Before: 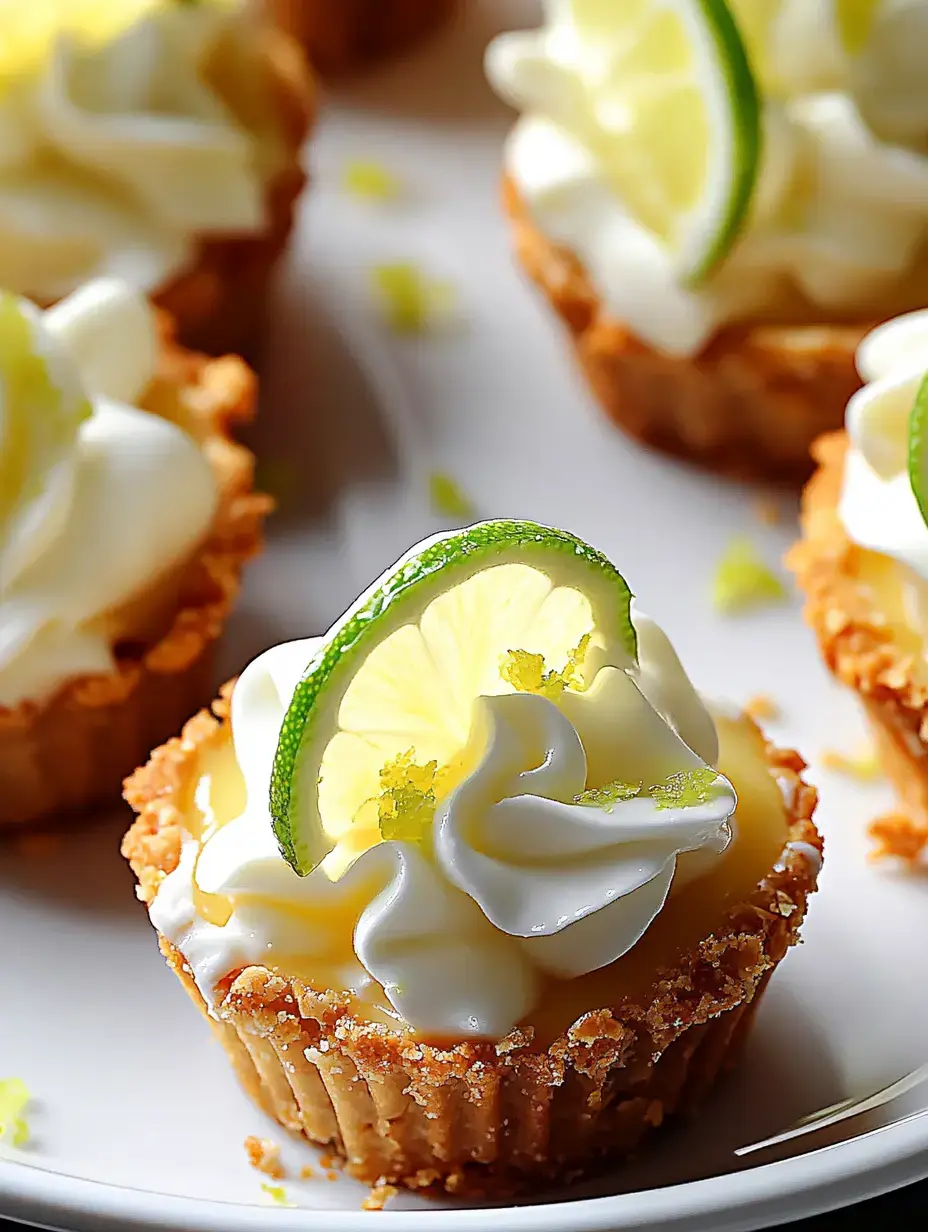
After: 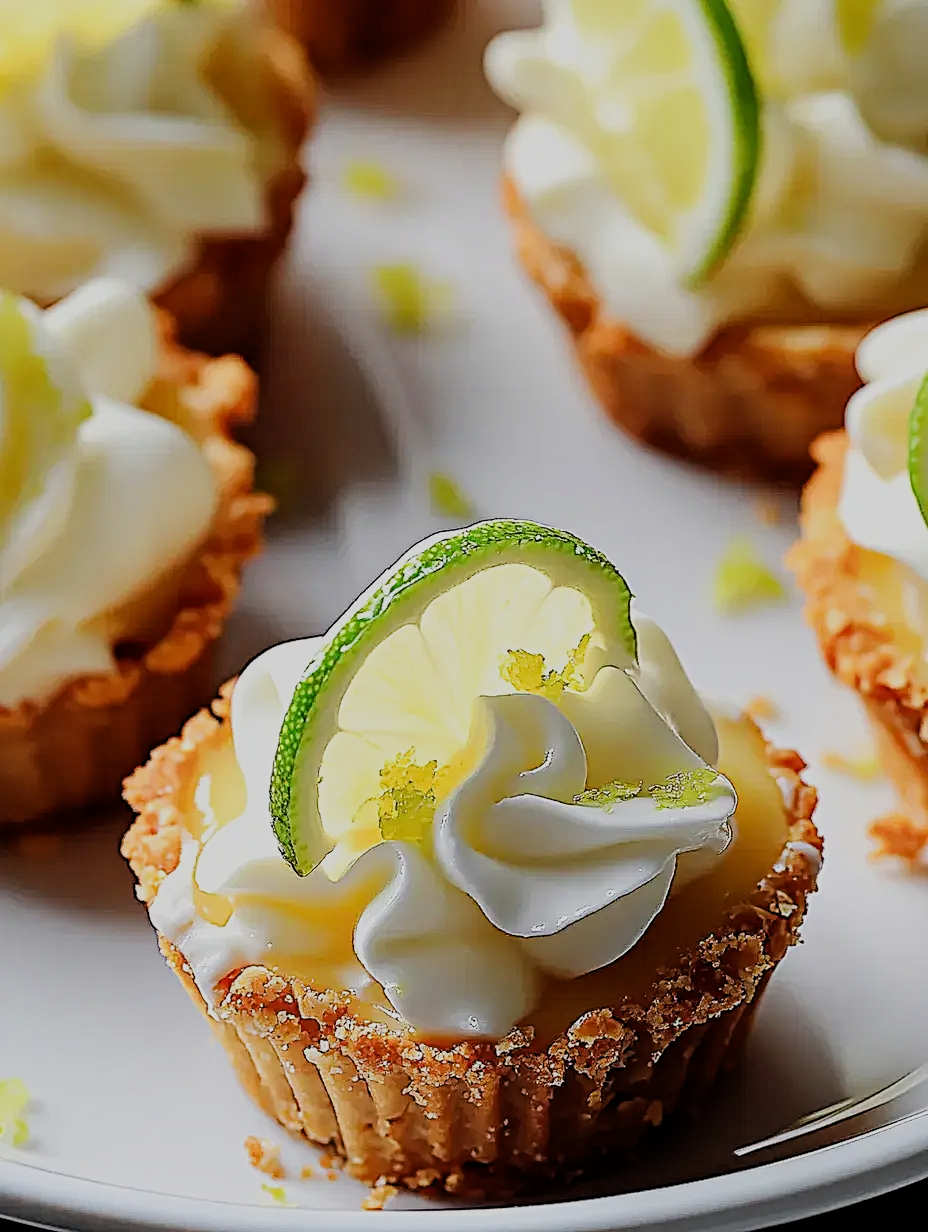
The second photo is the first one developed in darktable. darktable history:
filmic rgb: black relative exposure -8.49 EV, white relative exposure 5.55 EV, threshold 5.95 EV, hardness 3.35, contrast 1.022, iterations of high-quality reconstruction 0, enable highlight reconstruction true
tone equalizer: smoothing diameter 24.8%, edges refinement/feathering 5.71, preserve details guided filter
contrast equalizer: y [[0.5, 0.5, 0.5, 0.539, 0.64, 0.611], [0.5 ×6], [0.5 ×6], [0 ×6], [0 ×6]]
